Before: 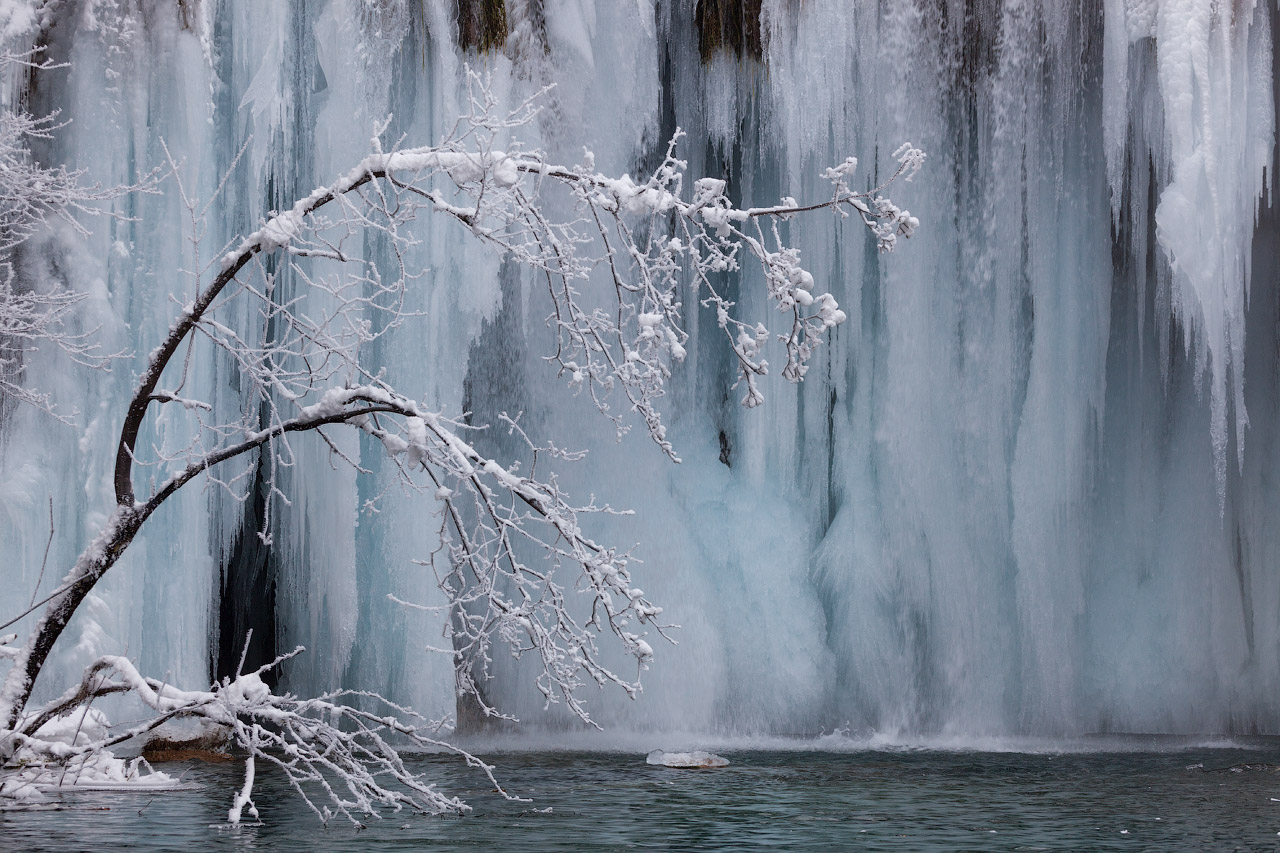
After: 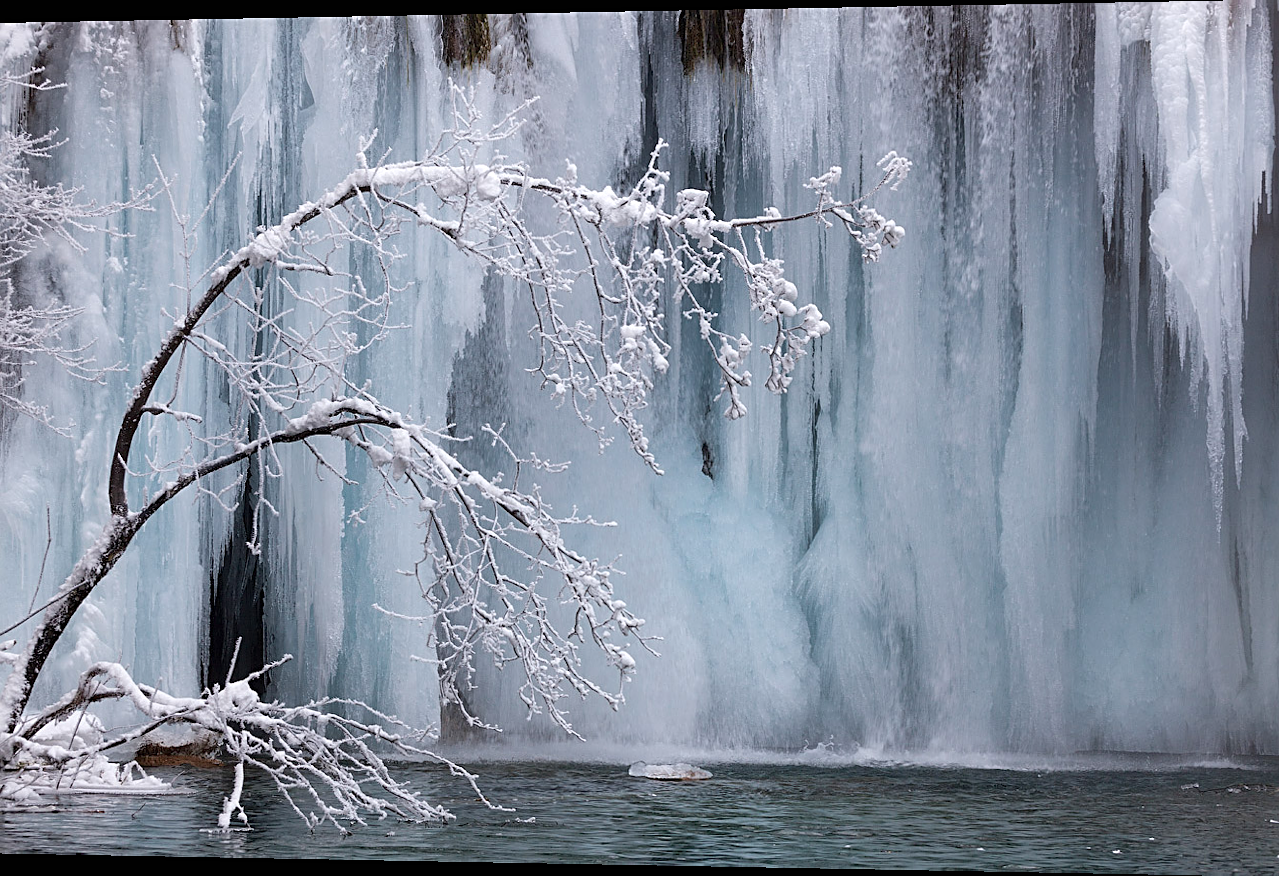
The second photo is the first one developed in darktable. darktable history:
sharpen: on, module defaults
rotate and perspective: lens shift (horizontal) -0.055, automatic cropping off
exposure: black level correction 0, exposure 0.3 EV, compensate highlight preservation false
